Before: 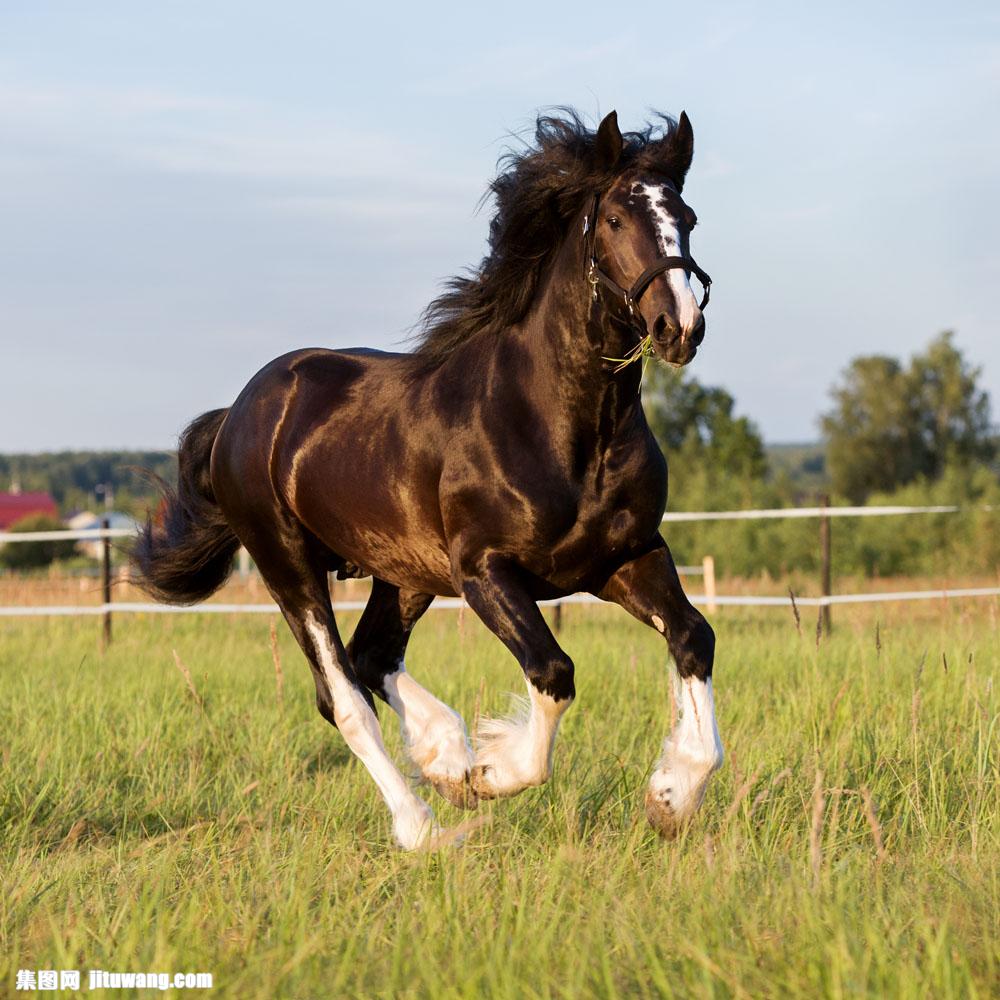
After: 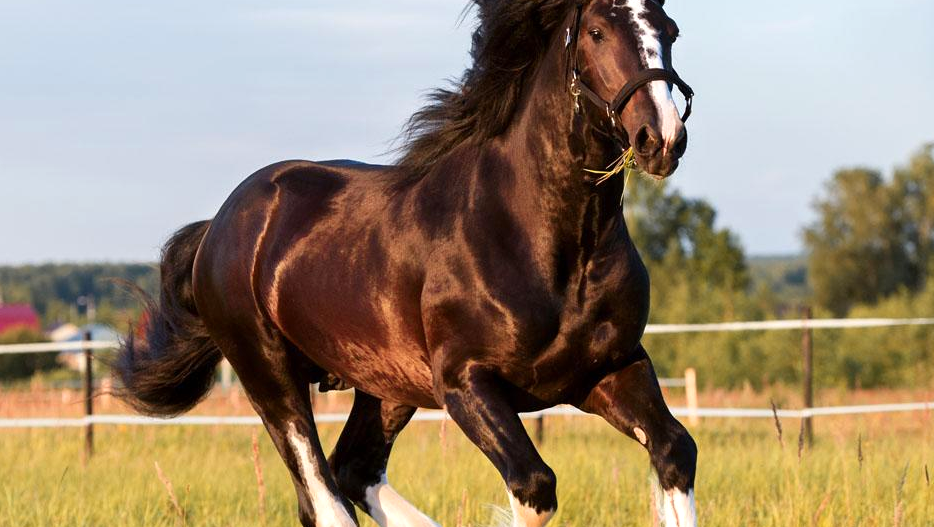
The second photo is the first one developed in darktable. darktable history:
crop: left 1.82%, top 18.865%, right 4.759%, bottom 28.403%
exposure: exposure 0.203 EV, compensate highlight preservation false
color zones: curves: ch1 [(0.263, 0.53) (0.376, 0.287) (0.487, 0.512) (0.748, 0.547) (1, 0.513)]; ch2 [(0.262, 0.45) (0.751, 0.477)]
